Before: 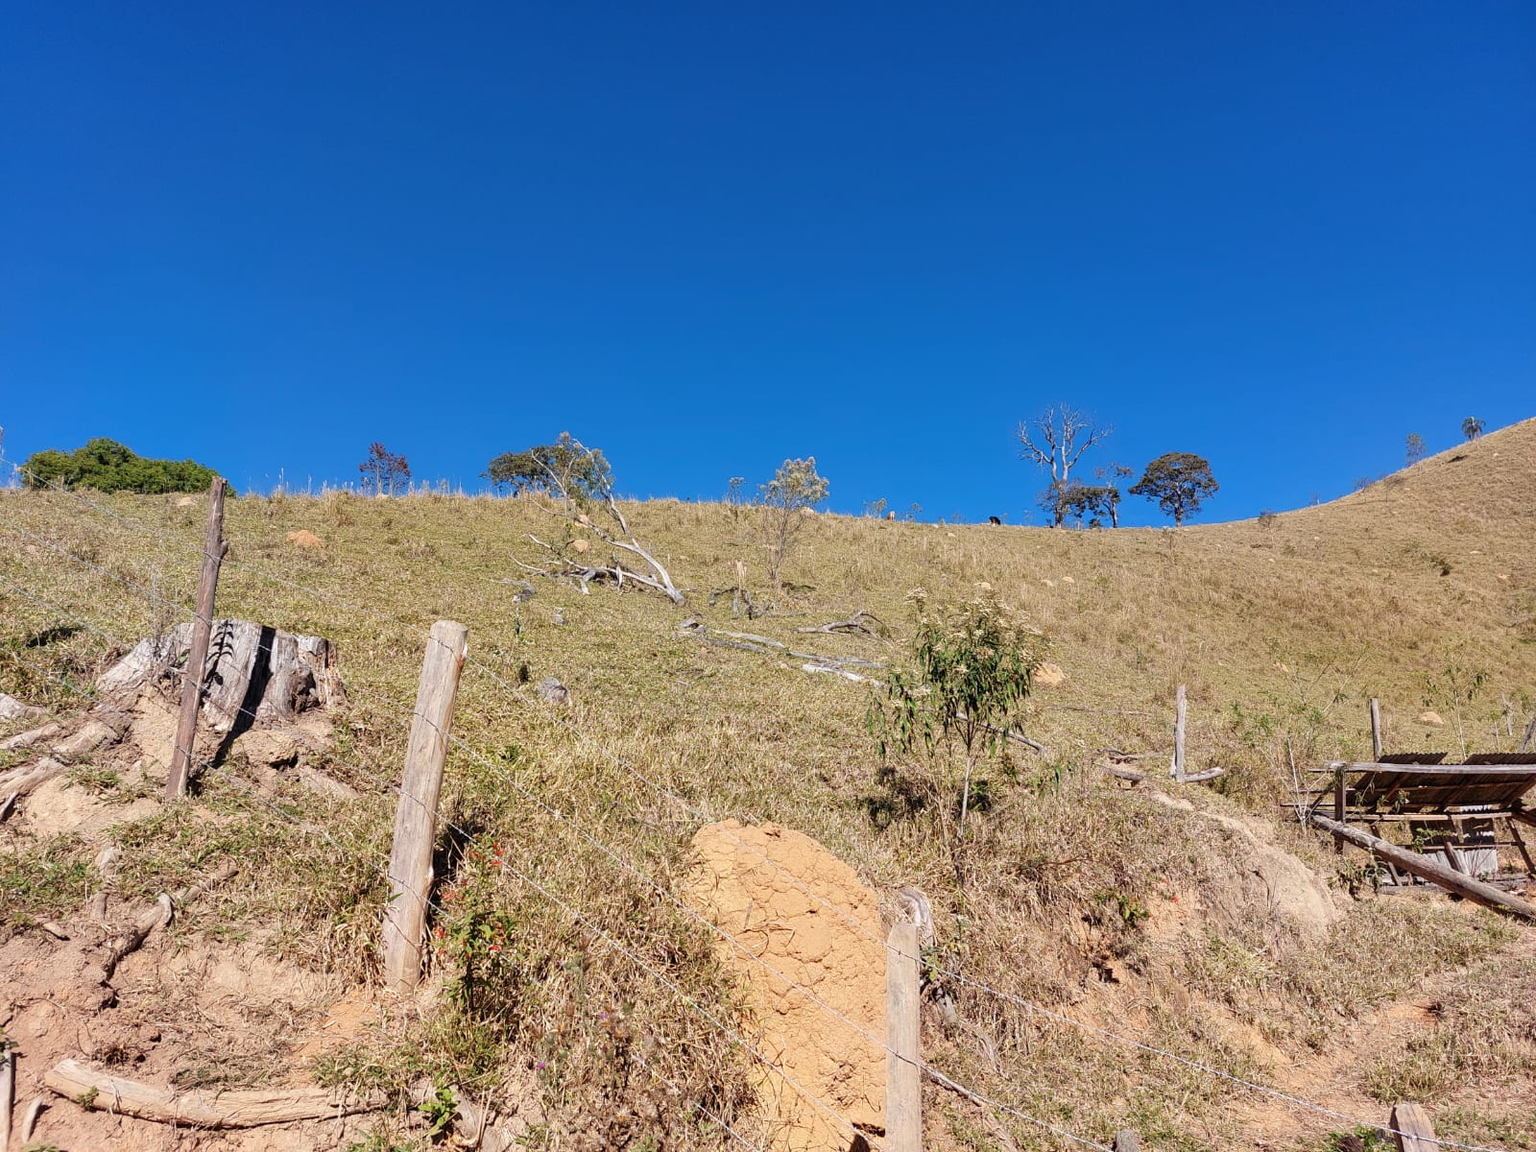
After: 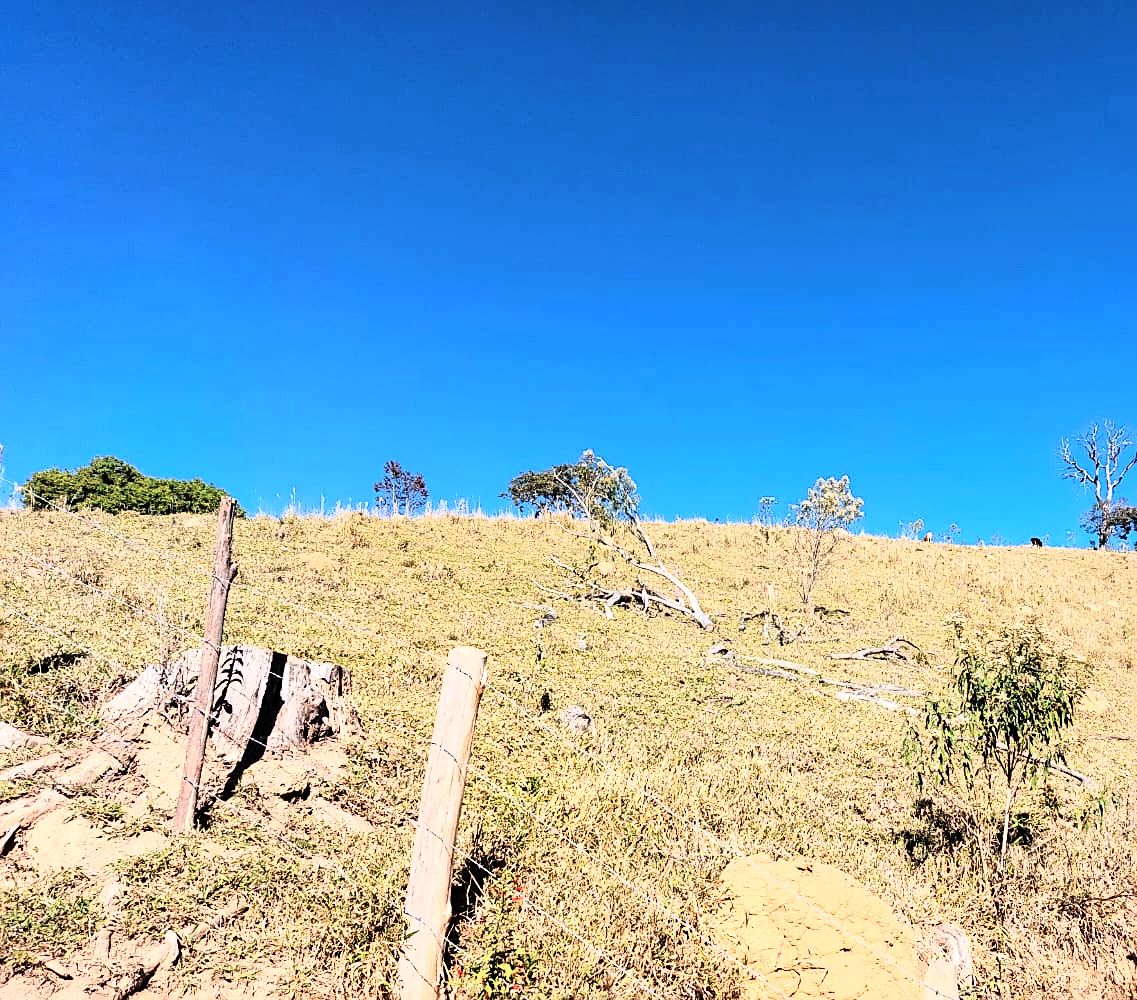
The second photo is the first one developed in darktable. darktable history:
sharpen: on, module defaults
exposure: exposure -0.151 EV, compensate highlight preservation false
crop: right 28.885%, bottom 16.626%
rgb curve: curves: ch0 [(0, 0) (0.21, 0.15) (0.24, 0.21) (0.5, 0.75) (0.75, 0.96) (0.89, 0.99) (1, 1)]; ch1 [(0, 0.02) (0.21, 0.13) (0.25, 0.2) (0.5, 0.67) (0.75, 0.9) (0.89, 0.97) (1, 1)]; ch2 [(0, 0.02) (0.21, 0.13) (0.25, 0.2) (0.5, 0.67) (0.75, 0.9) (0.89, 0.97) (1, 1)], compensate middle gray true
